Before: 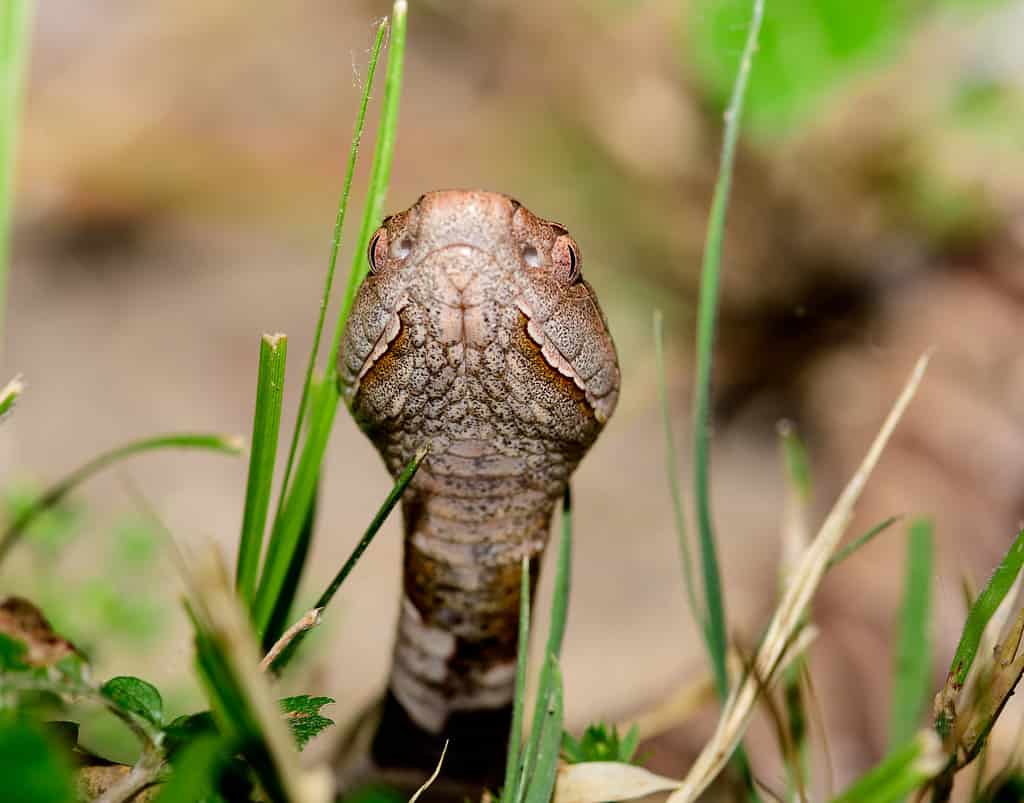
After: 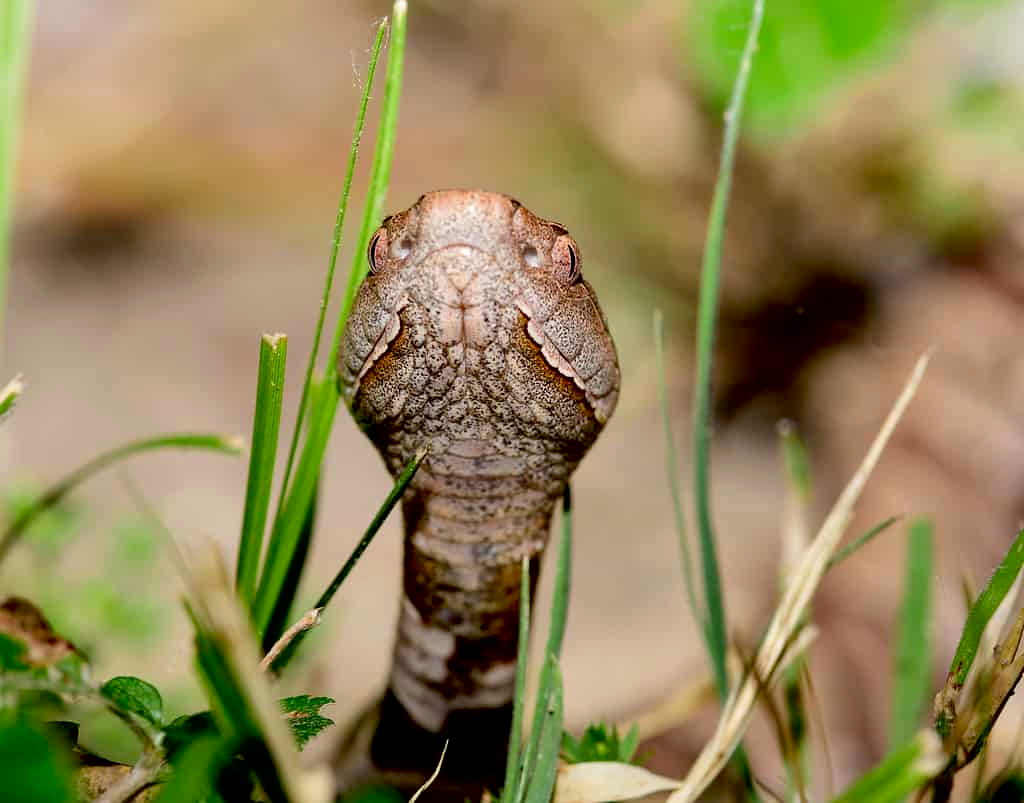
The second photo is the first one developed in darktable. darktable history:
contrast brightness saturation: contrast 0.05
exposure: black level correction 0.009, exposure 0.017 EV, compensate exposure bias true, compensate highlight preservation false
